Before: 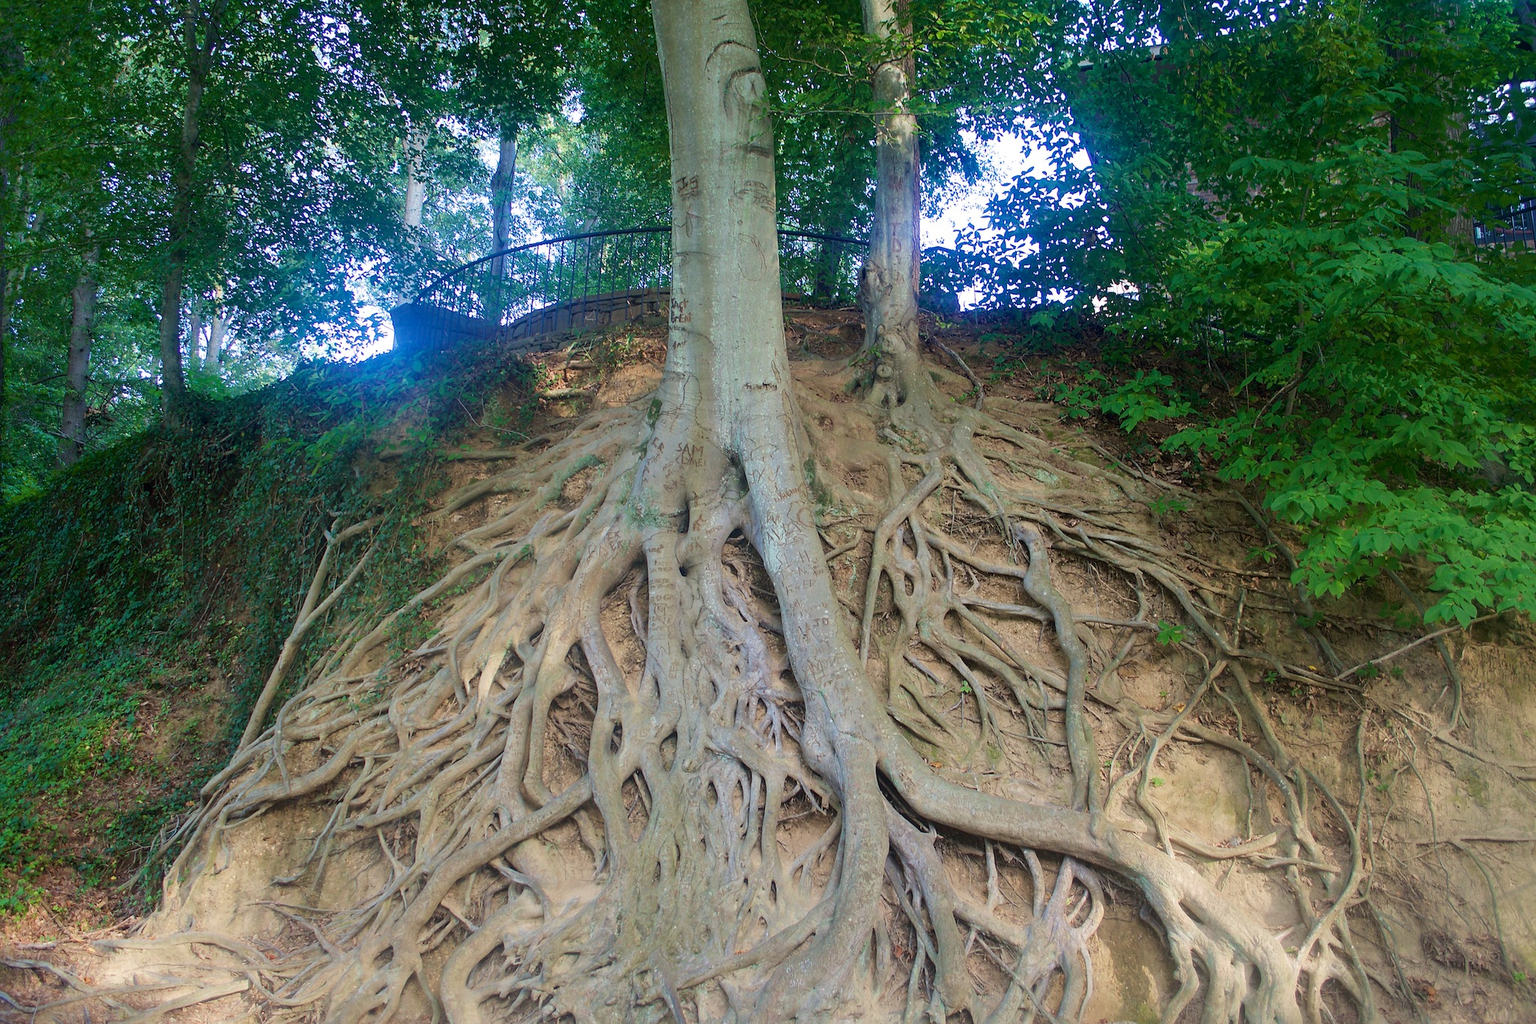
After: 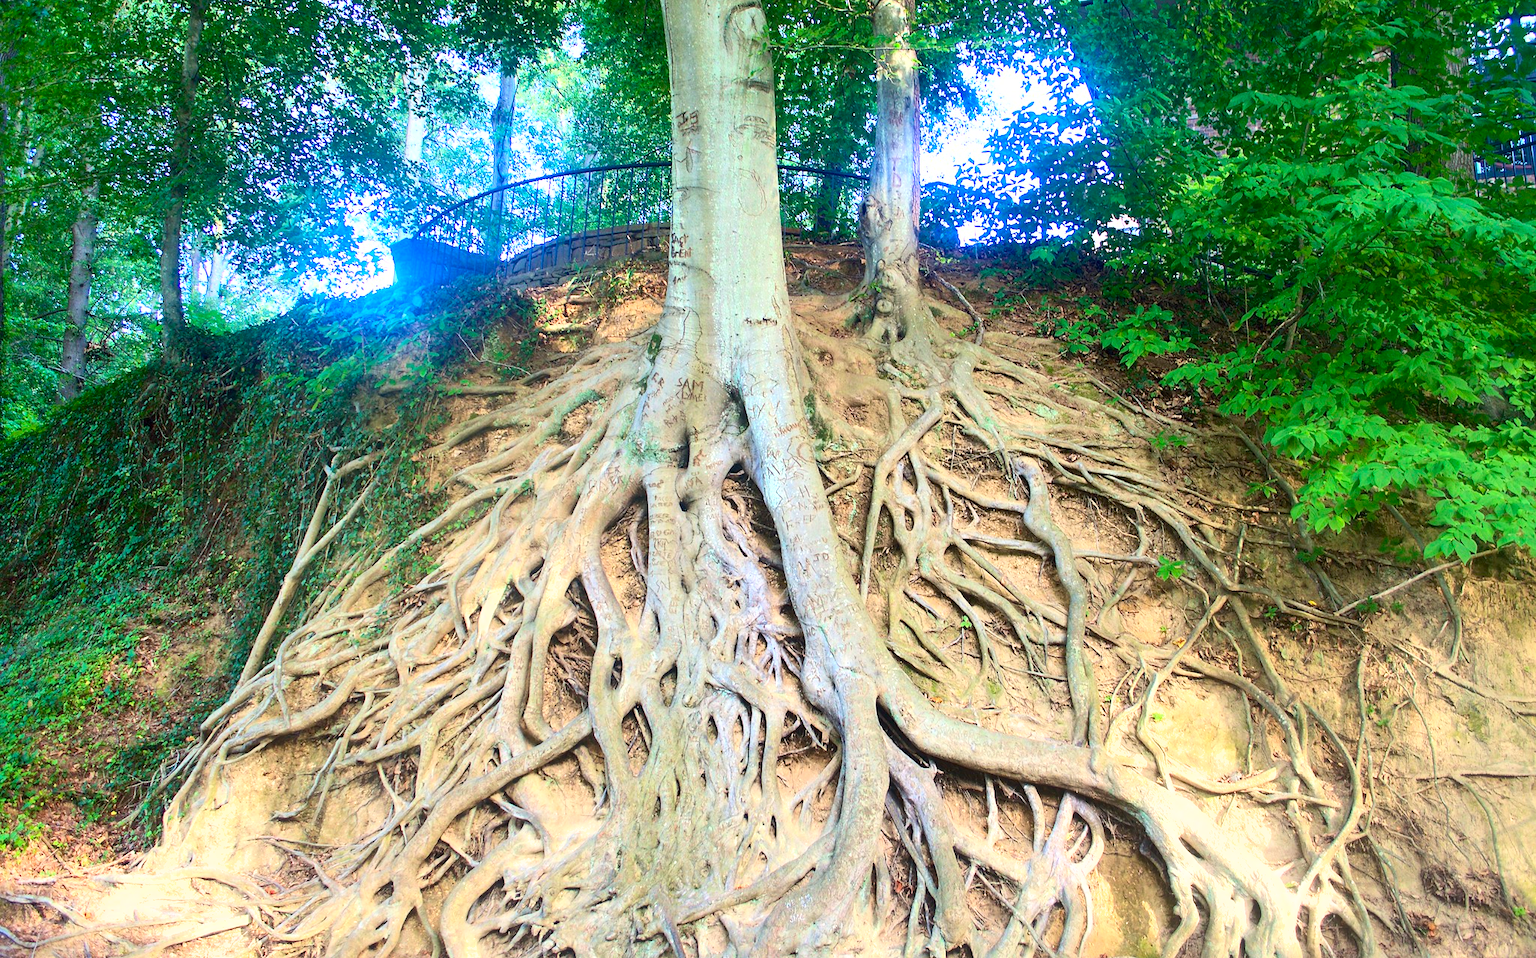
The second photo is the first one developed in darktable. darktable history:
crop and rotate: top 6.377%
exposure: black level correction 0.001, exposure 0.962 EV, compensate exposure bias true, compensate highlight preservation false
shadows and highlights: radius 132.79, soften with gaussian
contrast brightness saturation: contrast 0.226, brightness 0.095, saturation 0.286
